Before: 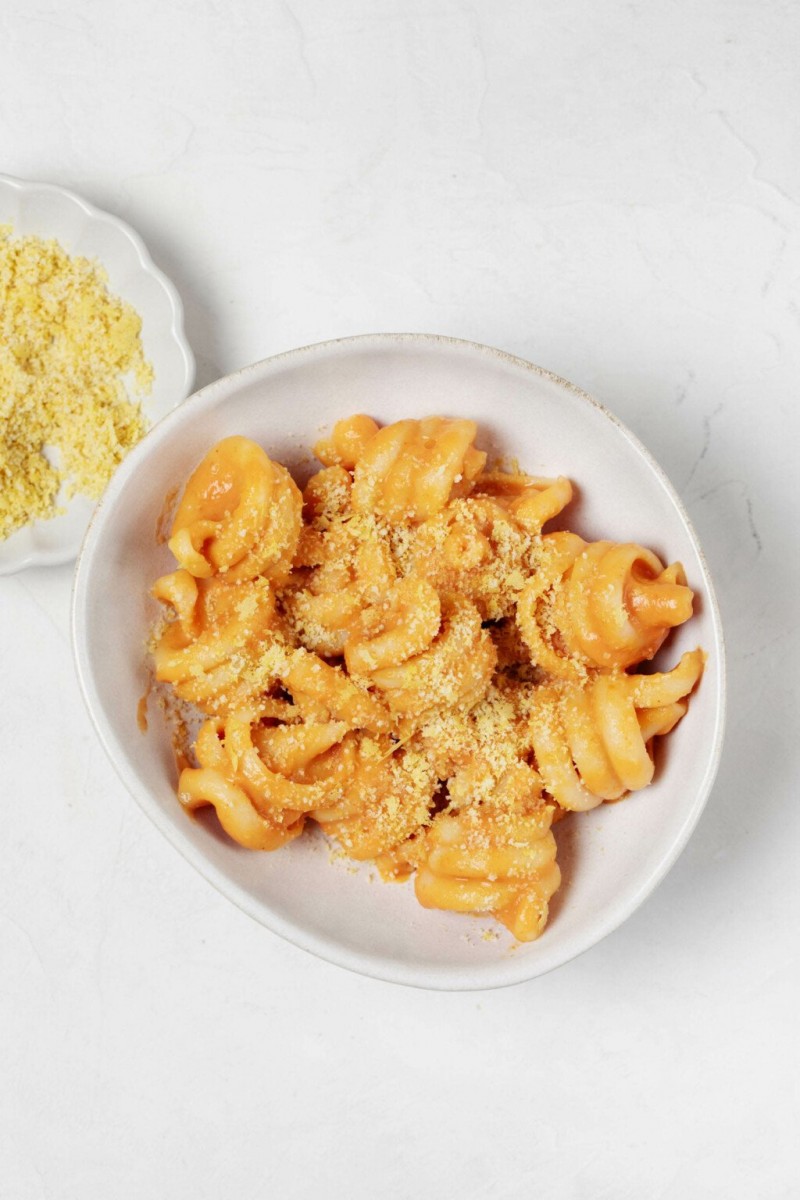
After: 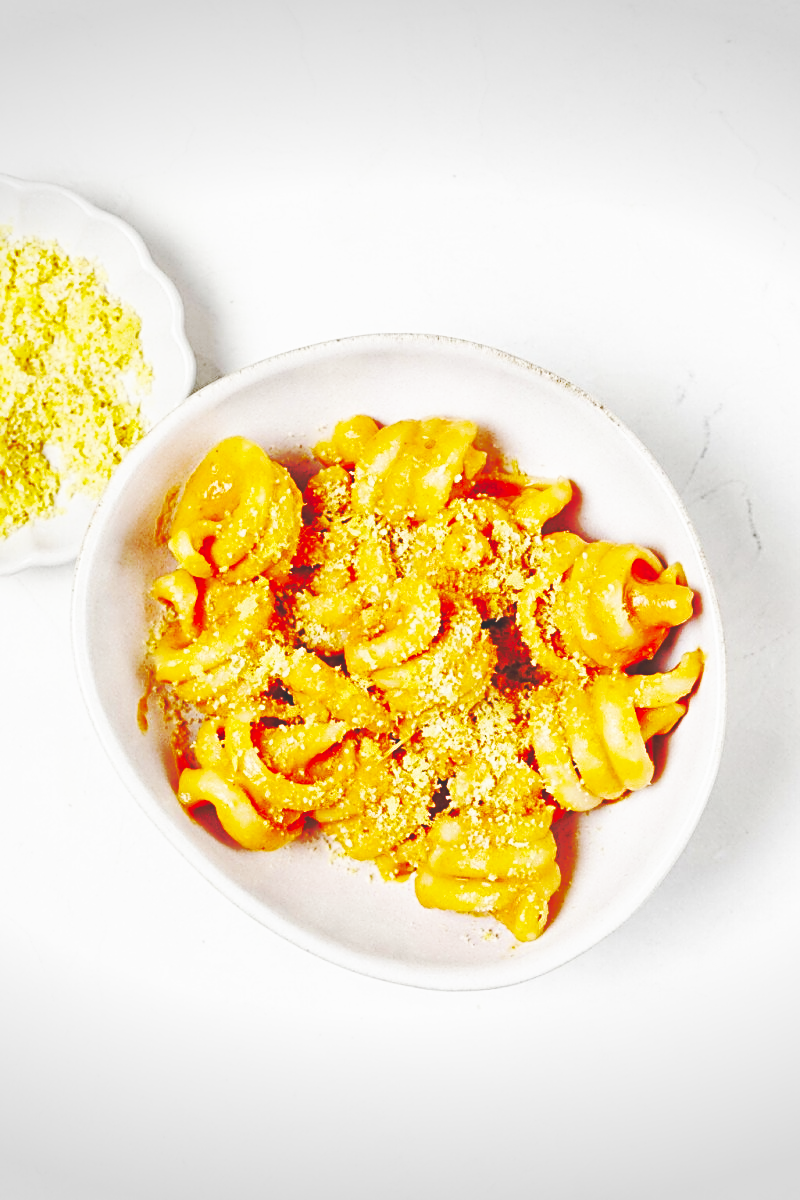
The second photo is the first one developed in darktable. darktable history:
tone equalizer: -8 EV 0.25 EV, -7 EV 0.417 EV, -6 EV 0.417 EV, -5 EV 0.25 EV, -3 EV -0.25 EV, -2 EV -0.417 EV, -1 EV -0.417 EV, +0 EV -0.25 EV, edges refinement/feathering 500, mask exposure compensation -1.57 EV, preserve details guided filter
sharpen: radius 2.584, amount 0.688
vignetting: fall-off start 100%, brightness -0.282, width/height ratio 1.31
base curve: curves: ch0 [(0, 0.015) (0.085, 0.116) (0.134, 0.298) (0.19, 0.545) (0.296, 0.764) (0.599, 0.982) (1, 1)], preserve colors none
shadows and highlights: on, module defaults
